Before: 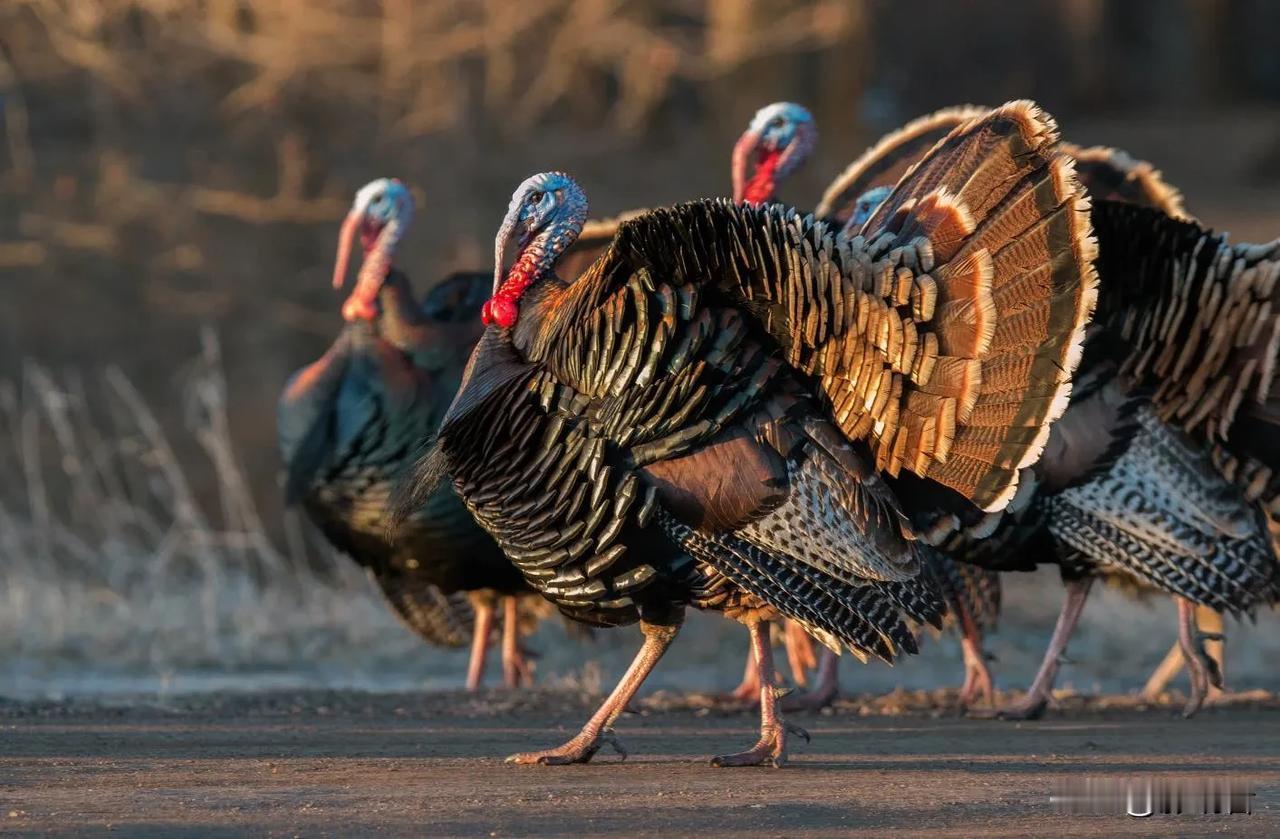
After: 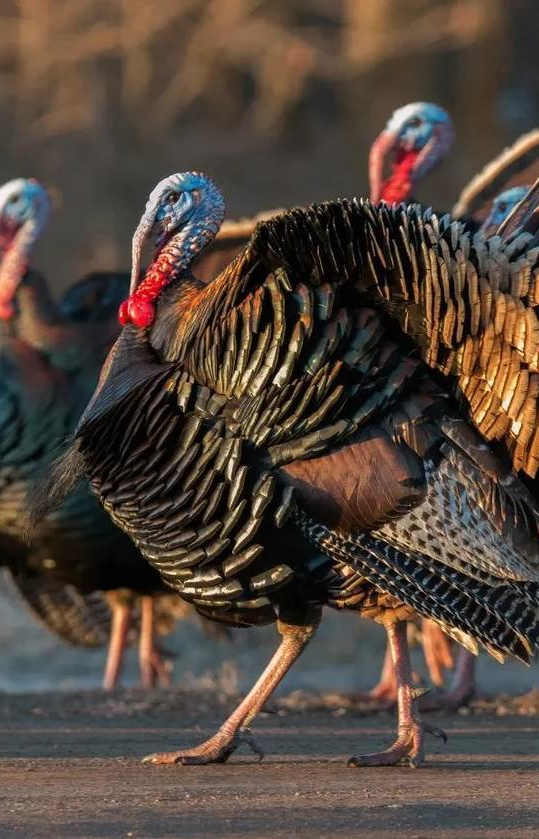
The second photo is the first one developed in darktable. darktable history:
crop: left 28.37%, right 29.49%
